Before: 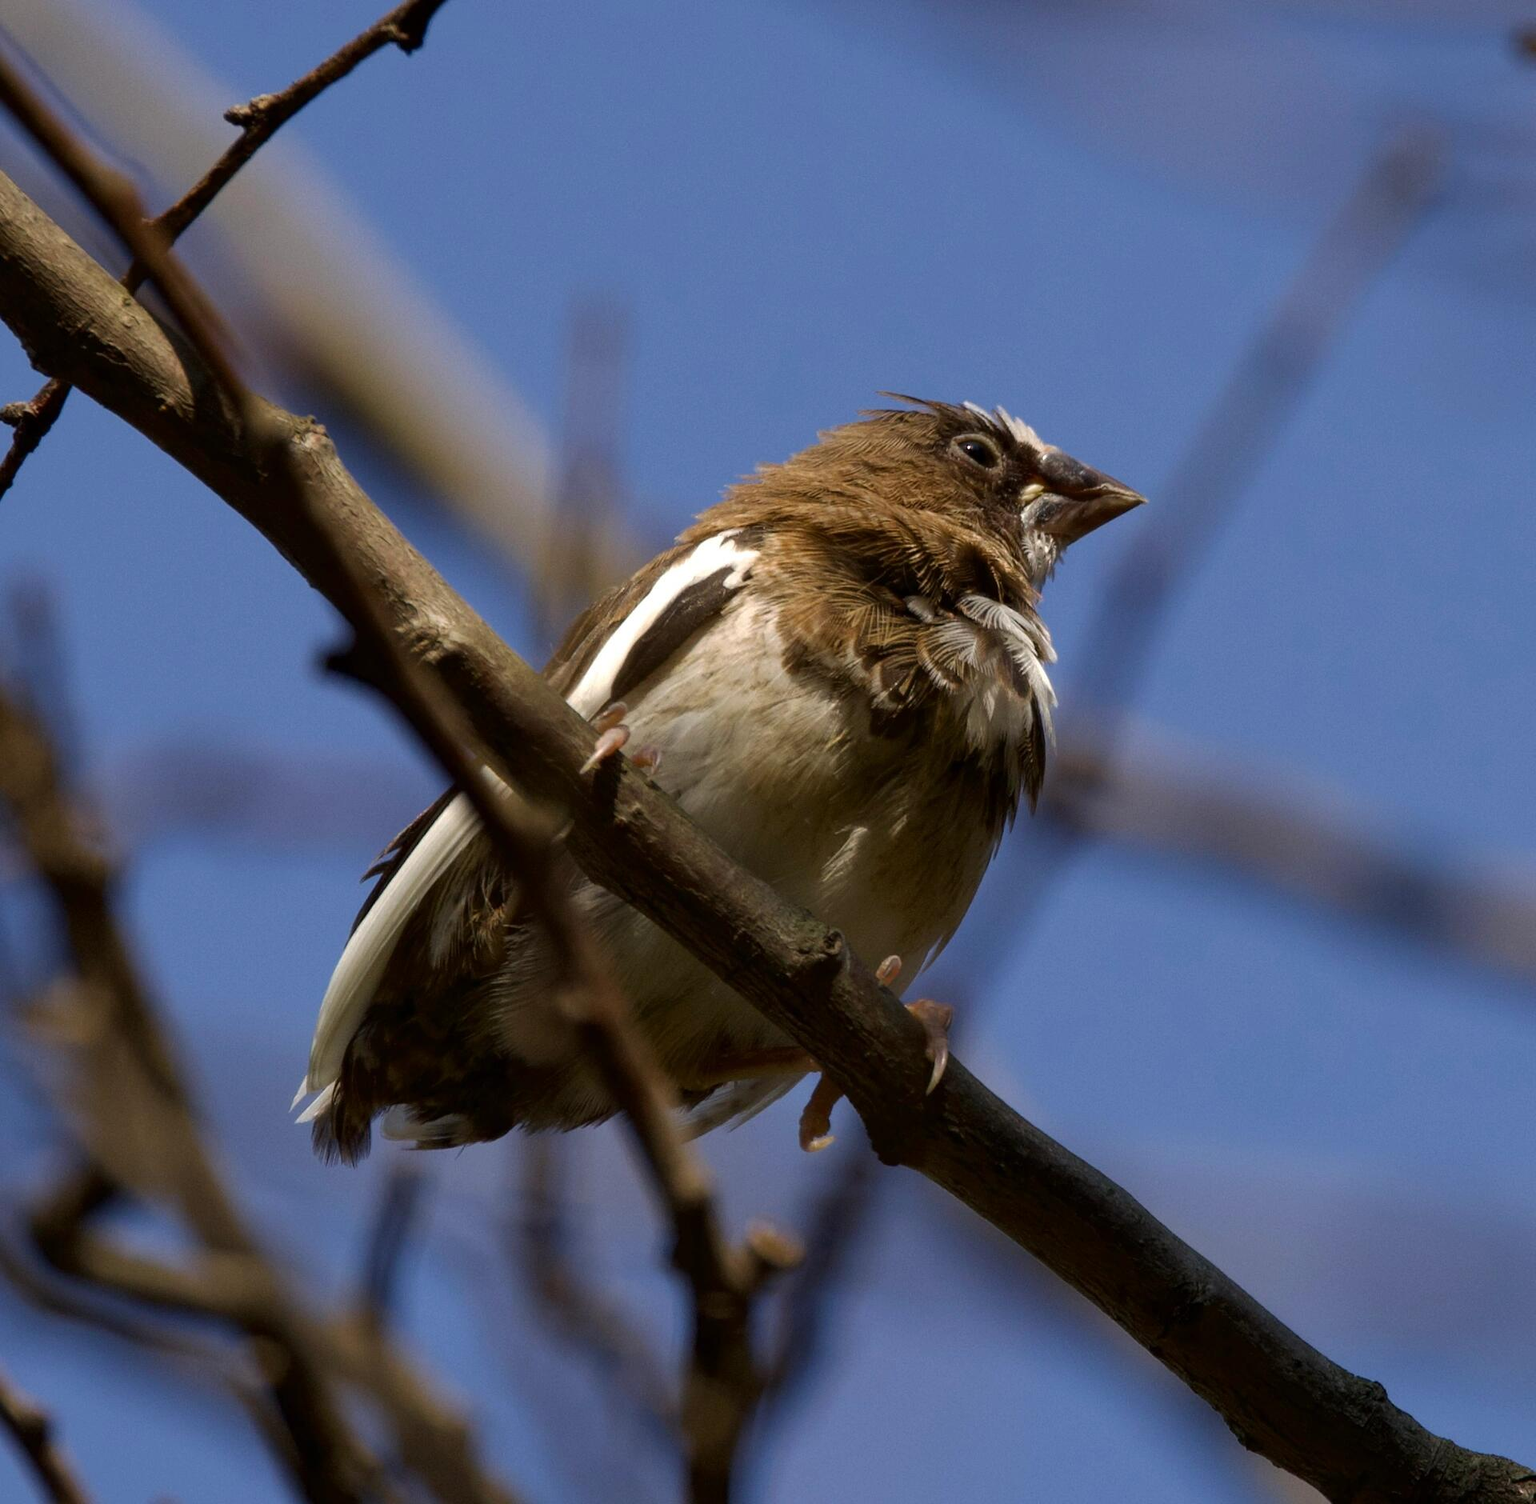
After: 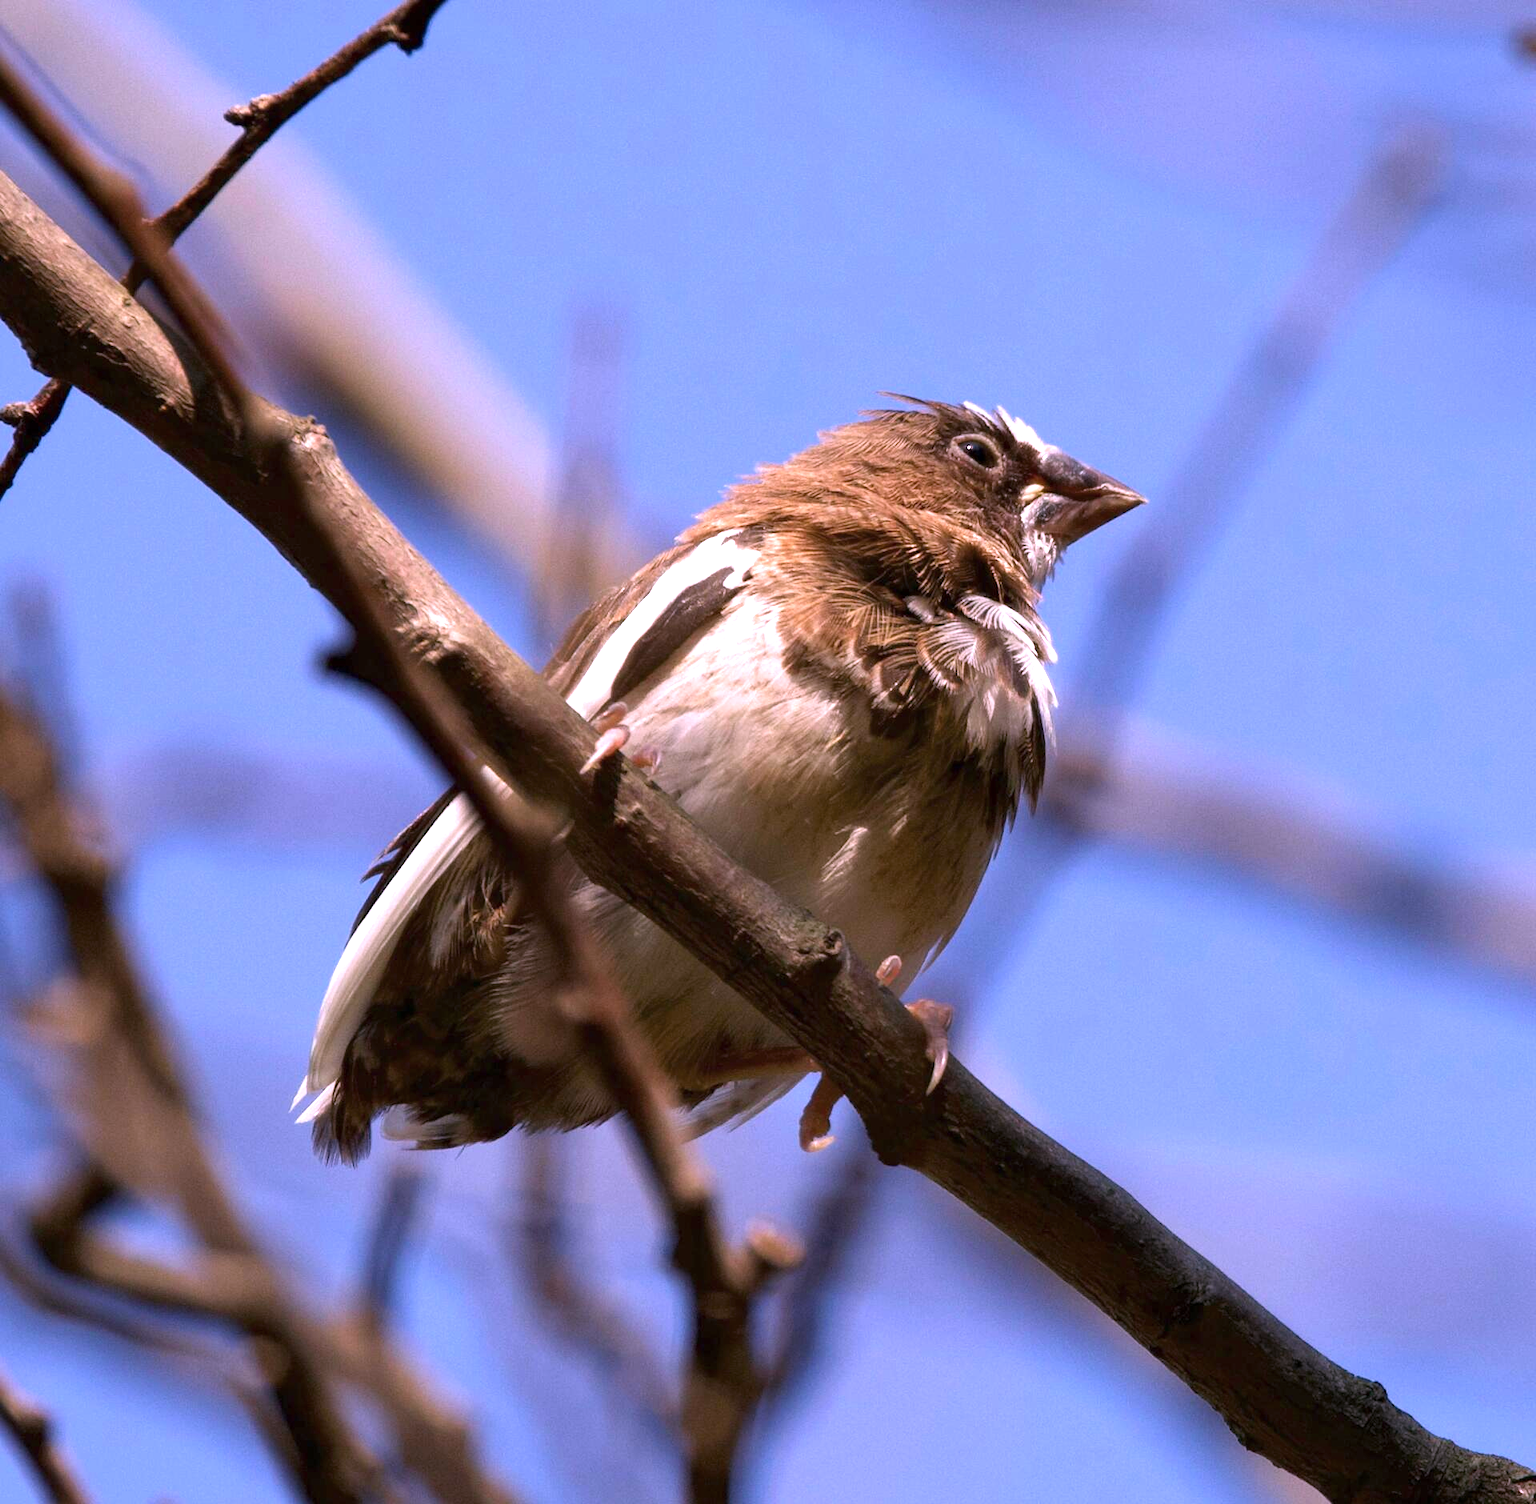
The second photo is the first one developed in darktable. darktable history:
color correction: highlights a* 15.35, highlights b* -20.04
exposure: exposure 1.252 EV, compensate exposure bias true, compensate highlight preservation false
